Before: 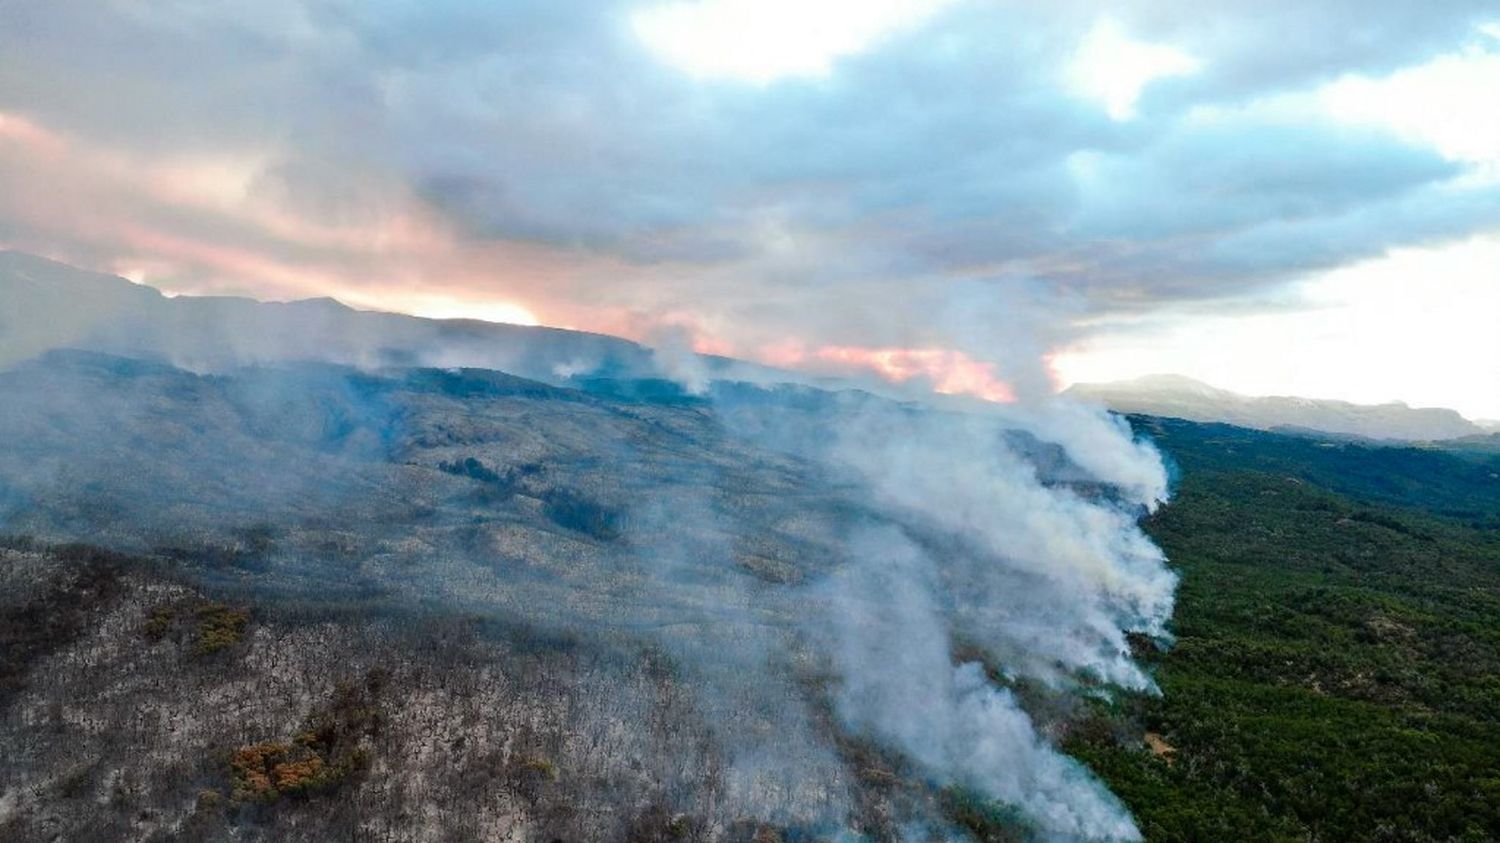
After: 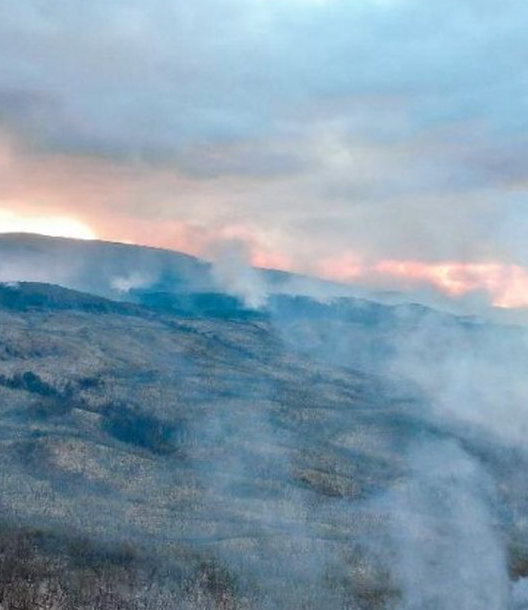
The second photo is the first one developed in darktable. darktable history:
crop and rotate: left 29.476%, top 10.214%, right 35.32%, bottom 17.333%
tone equalizer: on, module defaults
